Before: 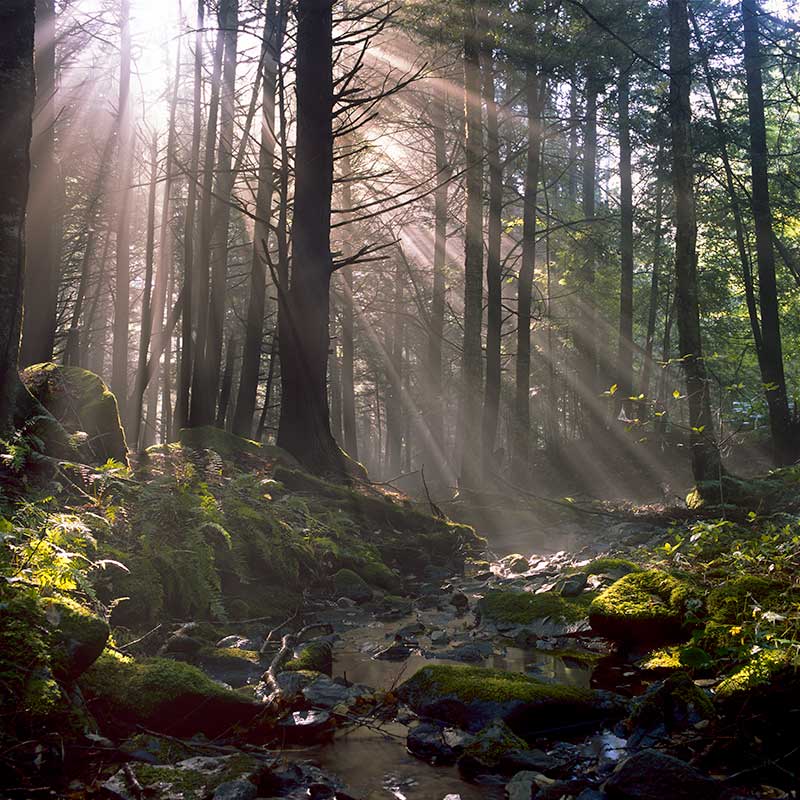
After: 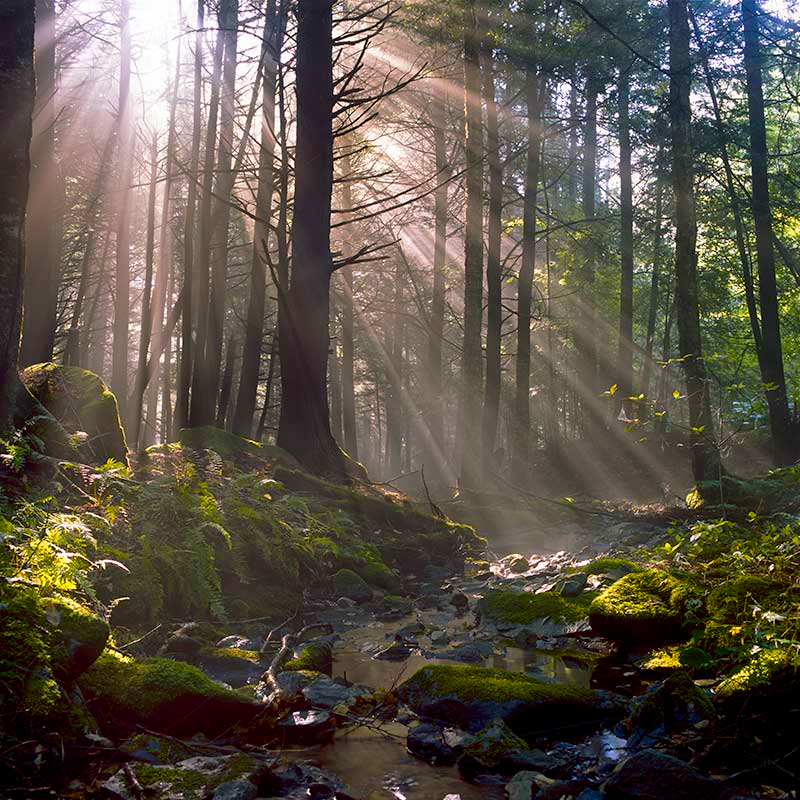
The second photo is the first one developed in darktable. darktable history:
color balance rgb: perceptual saturation grading › global saturation 35%, perceptual saturation grading › highlights -30%, perceptual saturation grading › shadows 35%, perceptual brilliance grading › global brilliance 3%, perceptual brilliance grading › highlights -3%, perceptual brilliance grading › shadows 3%
rgb levels: preserve colors max RGB
